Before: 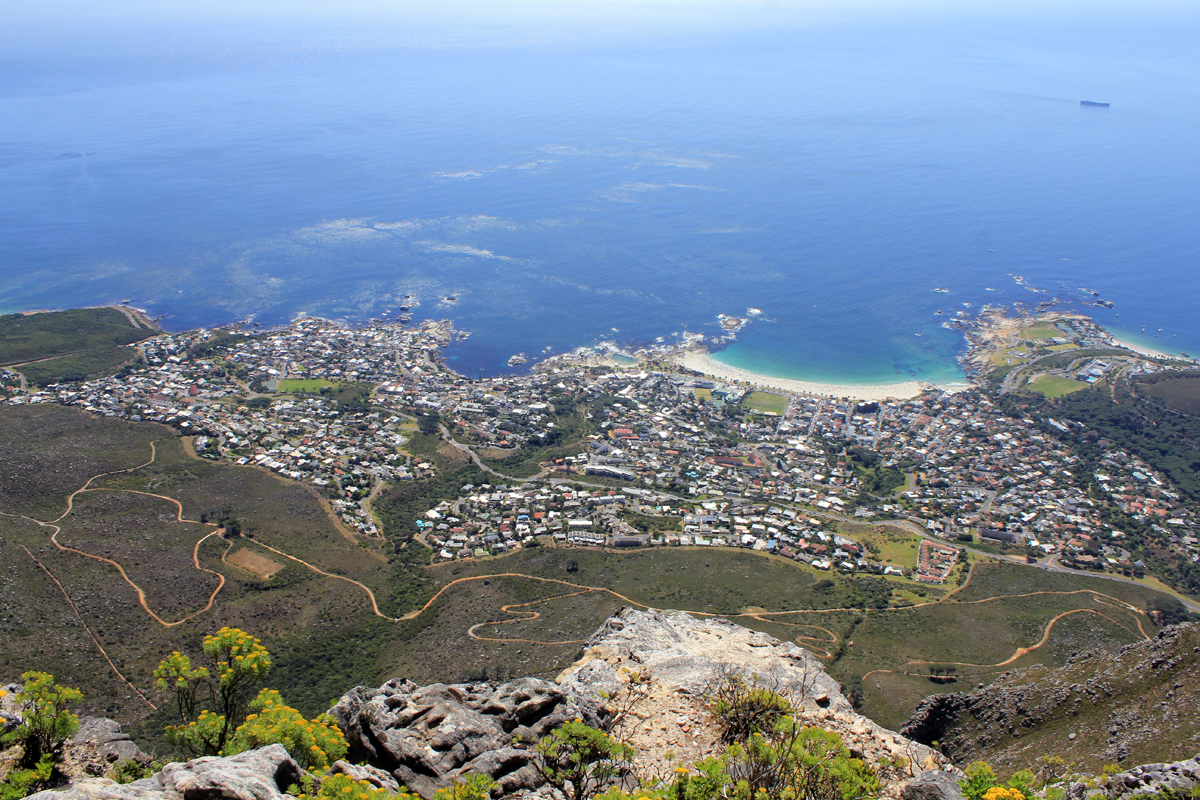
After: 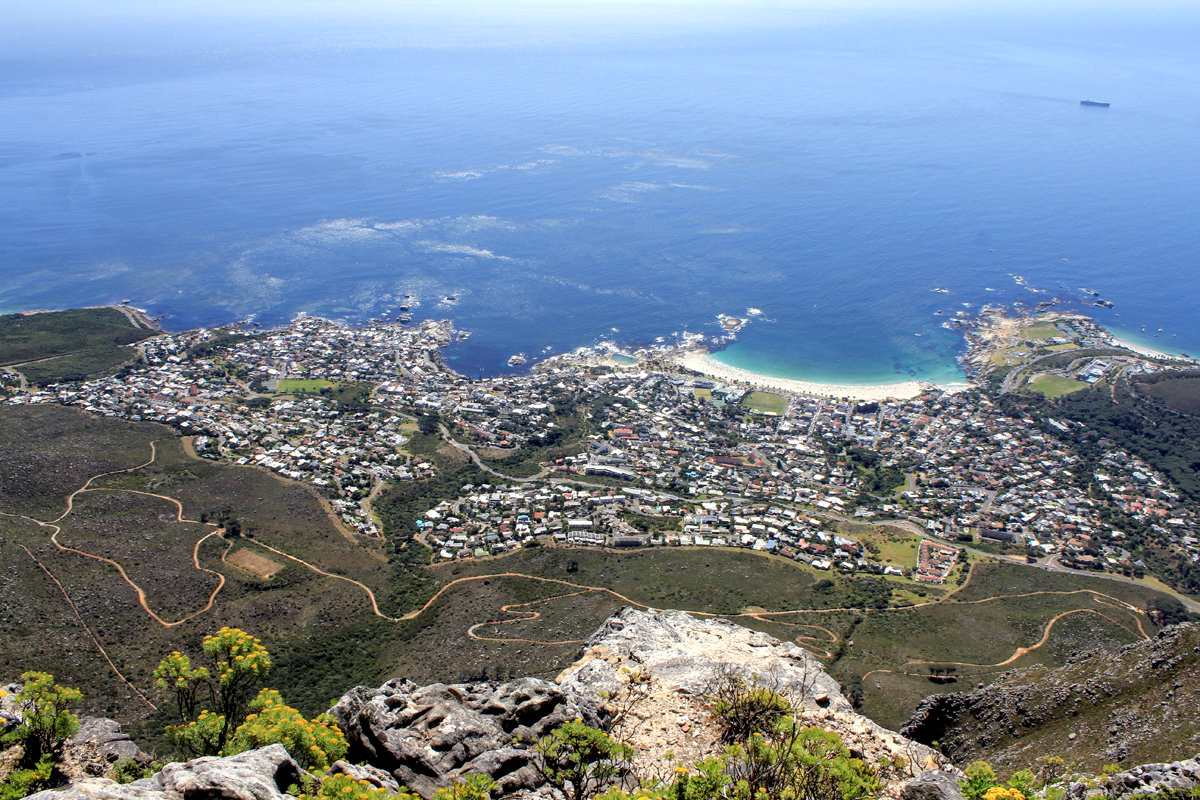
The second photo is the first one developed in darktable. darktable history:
local contrast: detail 135%, midtone range 0.749
